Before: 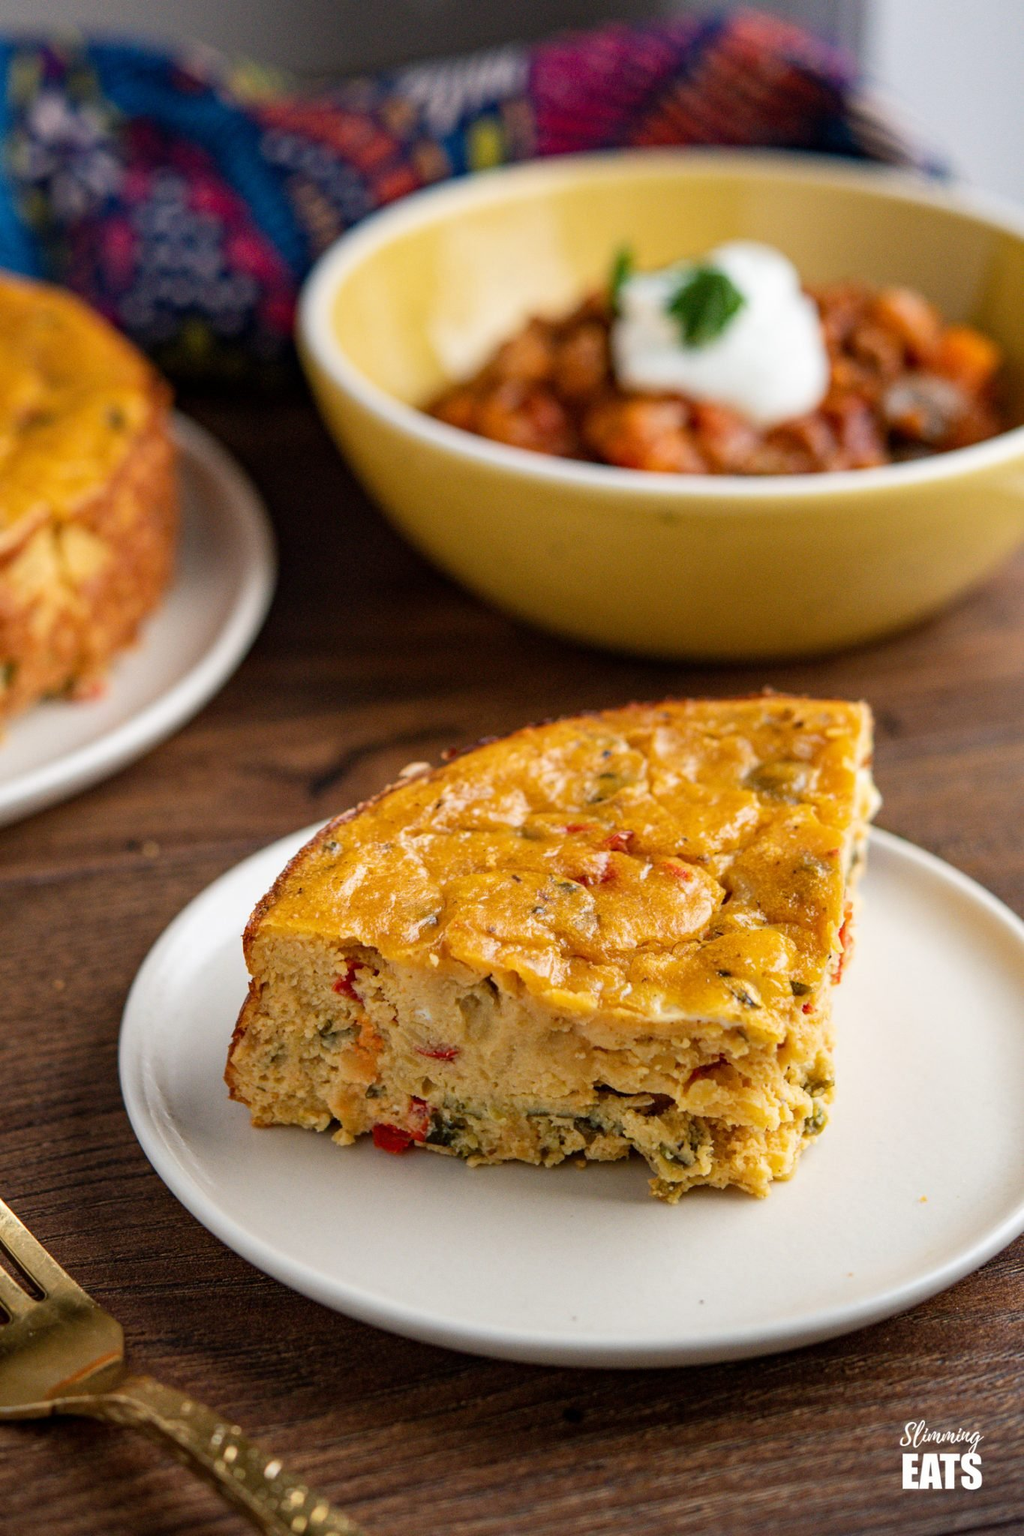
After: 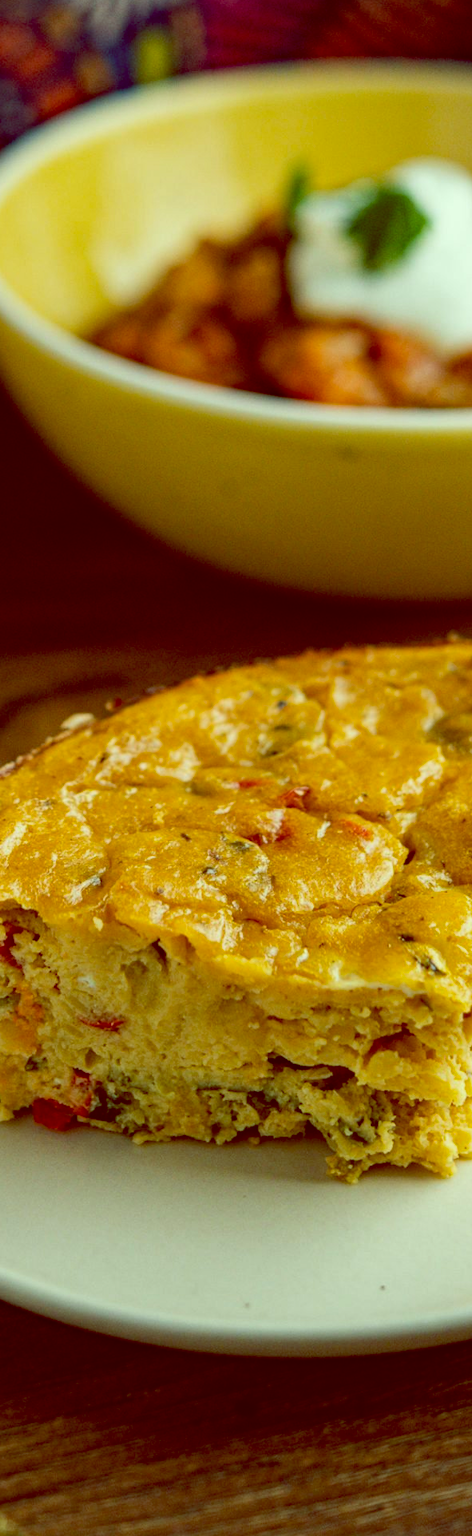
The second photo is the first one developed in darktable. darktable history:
crop: left 33.452%, top 6.025%, right 23.155%
color balance: lift [1, 1.015, 0.987, 0.985], gamma [1, 0.959, 1.042, 0.958], gain [0.927, 0.938, 1.072, 0.928], contrast 1.5%
haze removal: strength 0.29, distance 0.25, compatibility mode true, adaptive false
